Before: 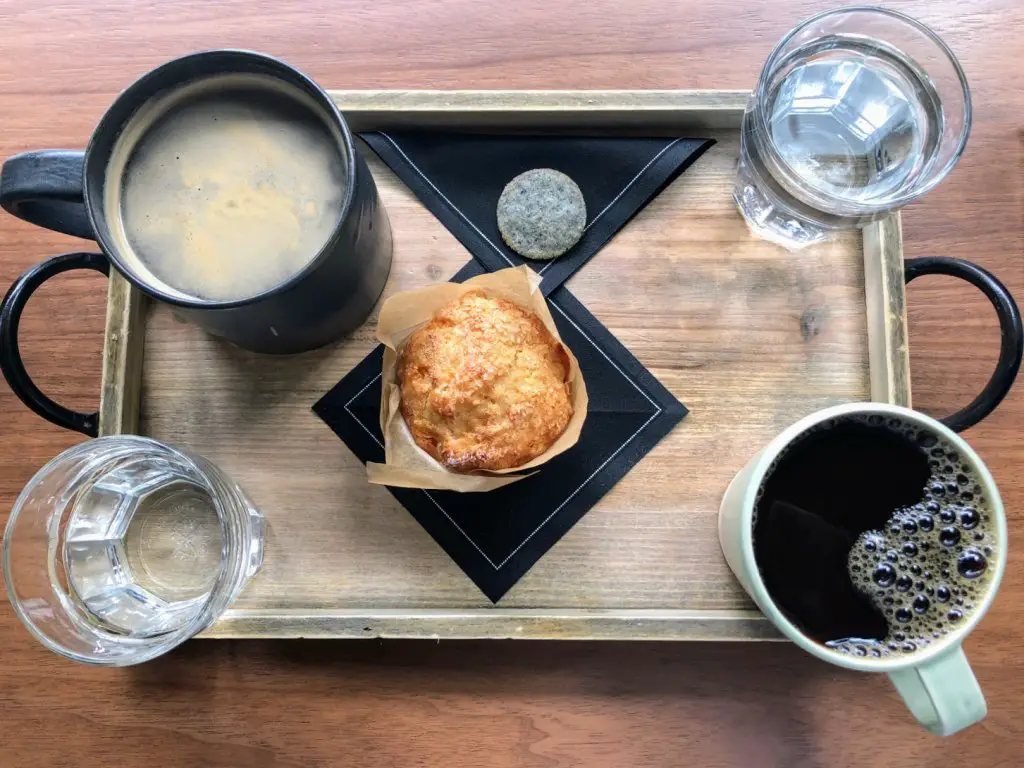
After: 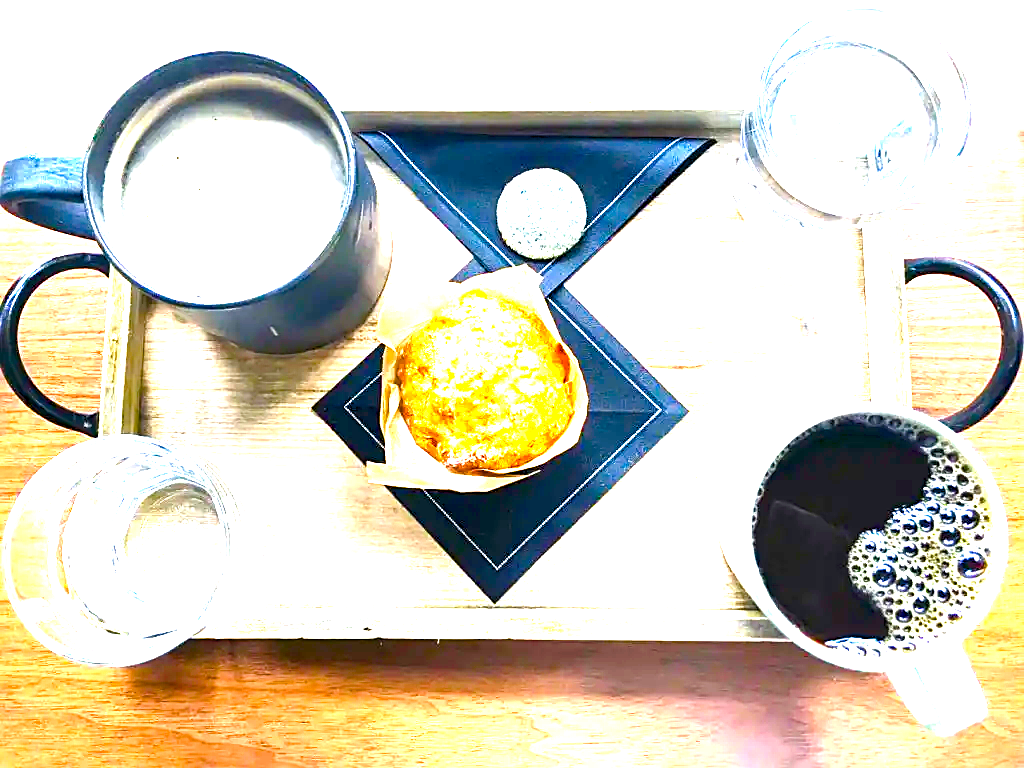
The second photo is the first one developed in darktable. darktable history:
sharpen: on, module defaults
color balance rgb: linear chroma grading › global chroma 42.122%, perceptual saturation grading › global saturation 20%, perceptual saturation grading › highlights -25.218%, perceptual saturation grading › shadows 49.265%, perceptual brilliance grading › global brilliance 25.081%
exposure: black level correction 0, exposure 1.923 EV, compensate exposure bias true, compensate highlight preservation false
